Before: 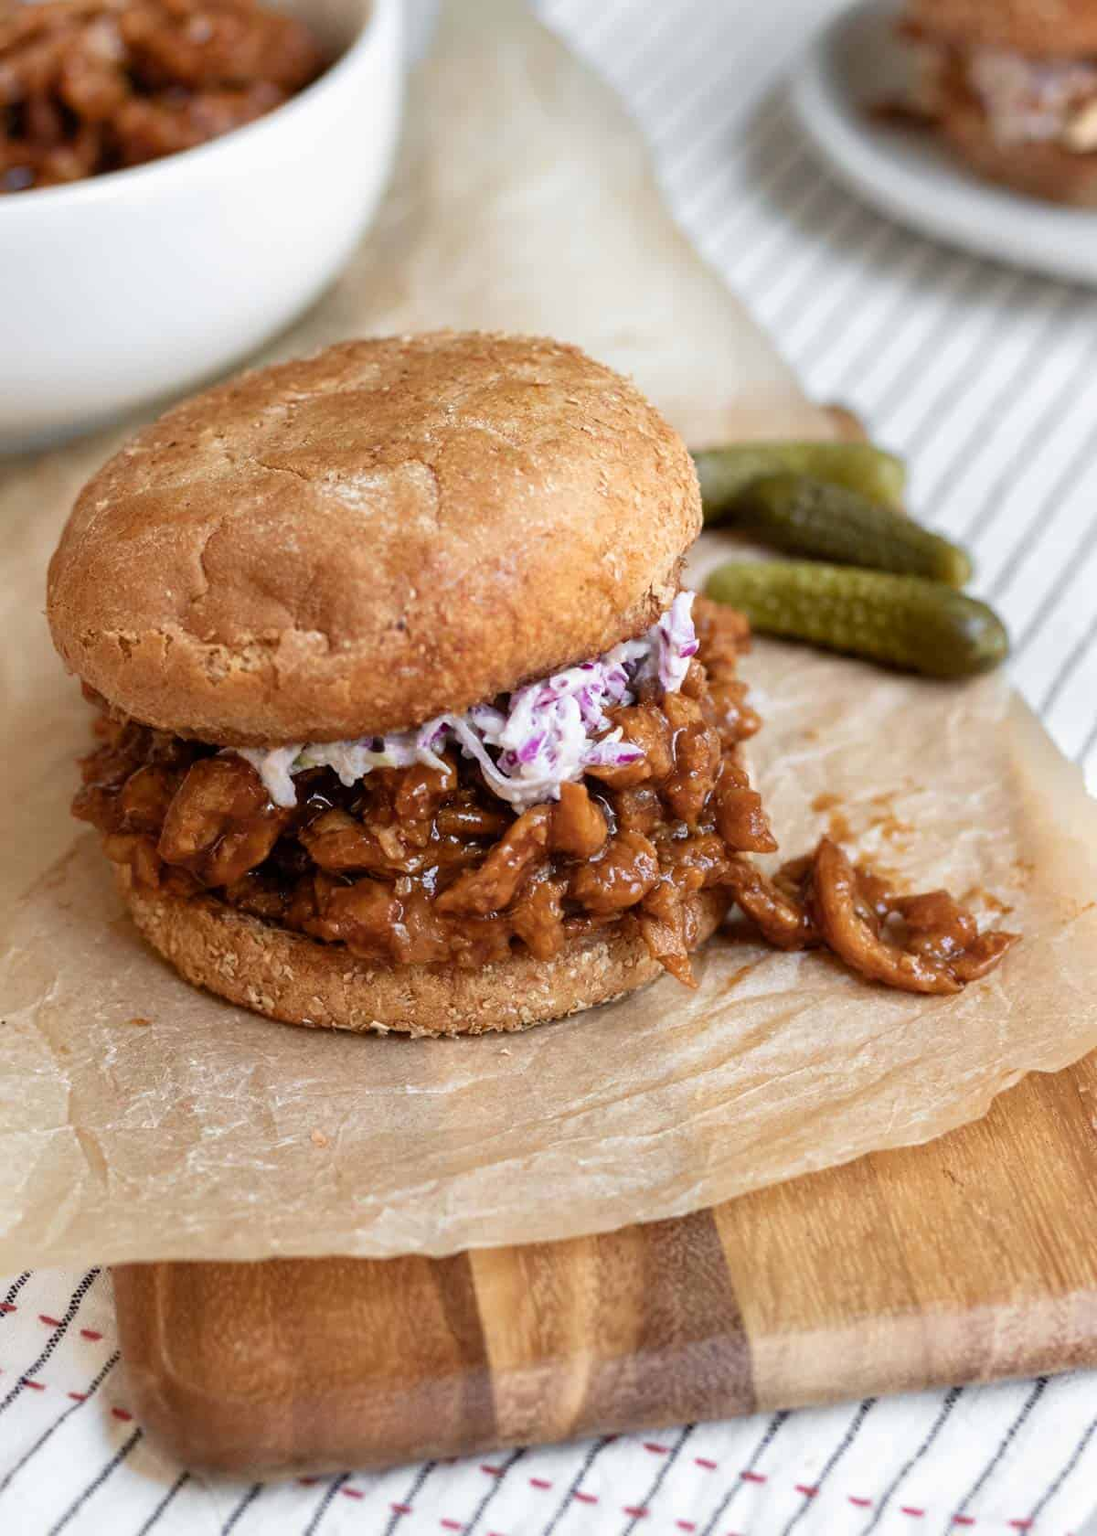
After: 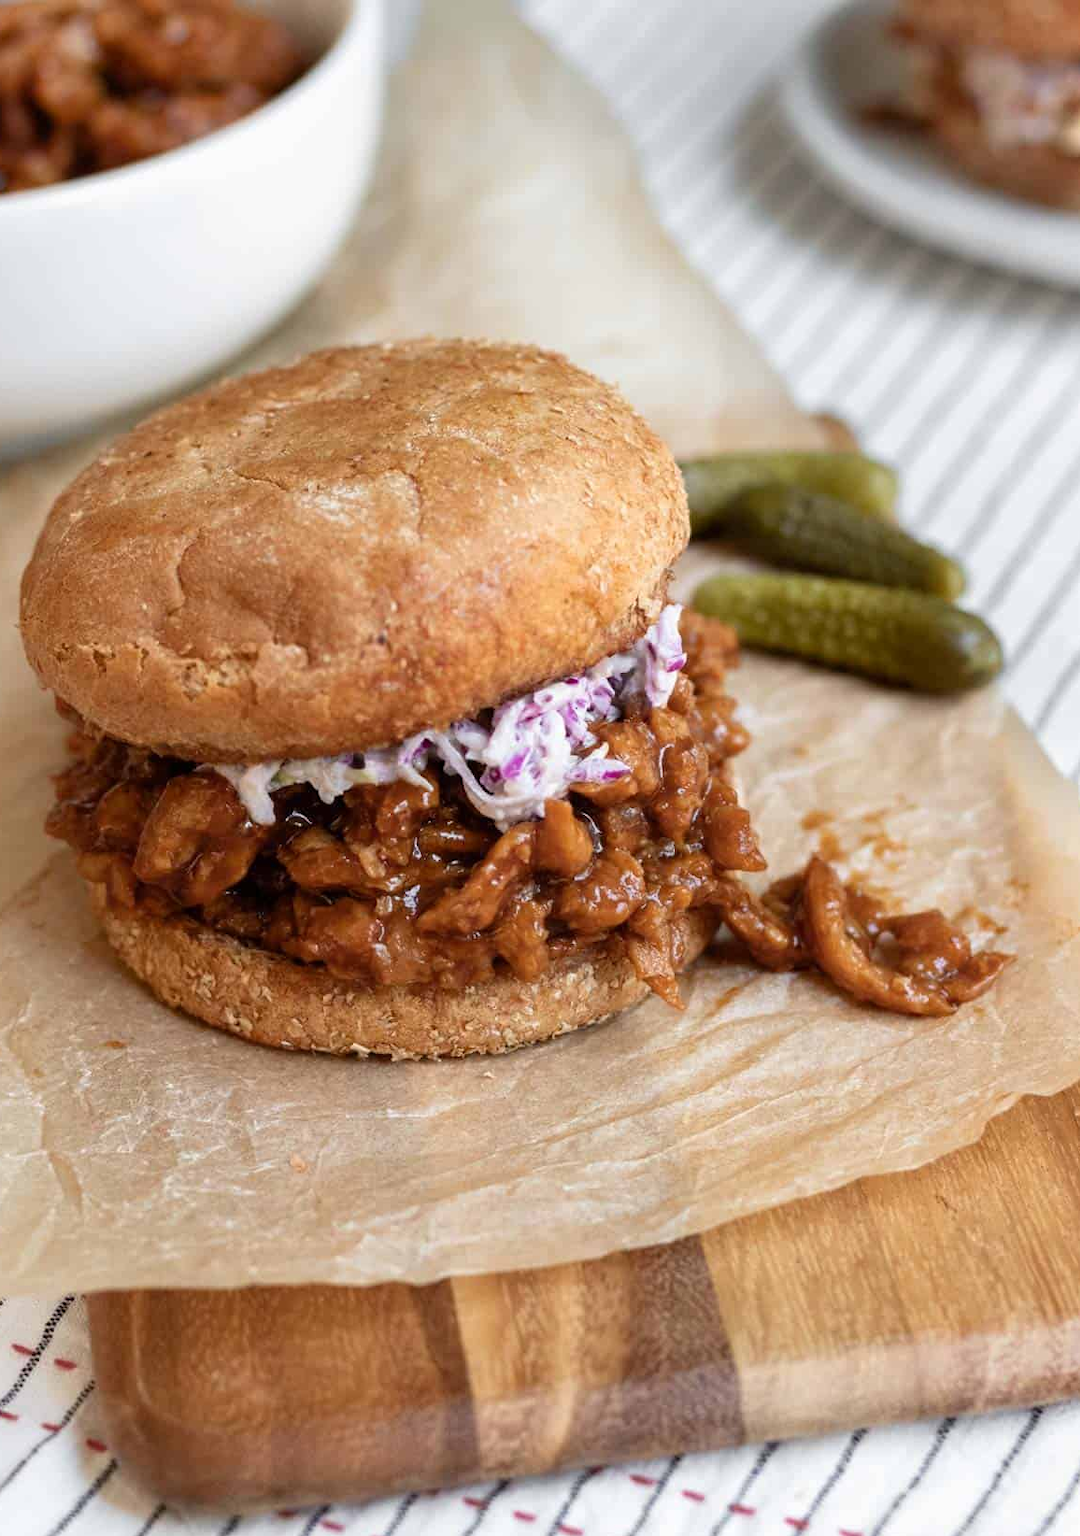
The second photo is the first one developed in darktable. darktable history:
crop and rotate: left 2.514%, right 1.063%, bottom 2.115%
